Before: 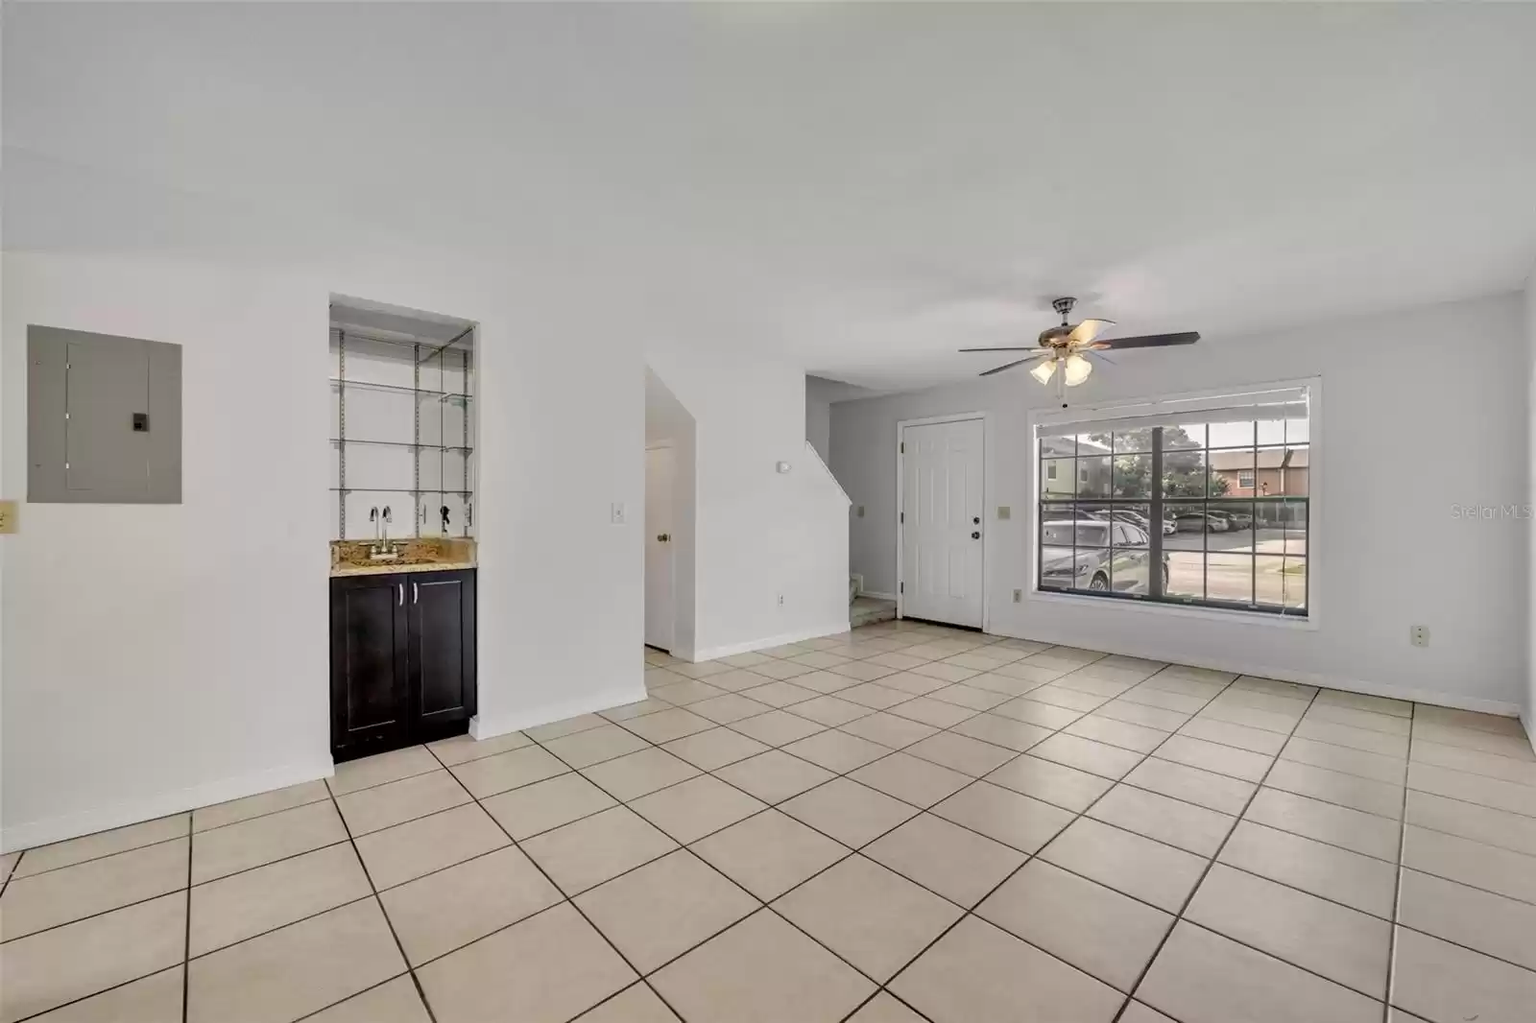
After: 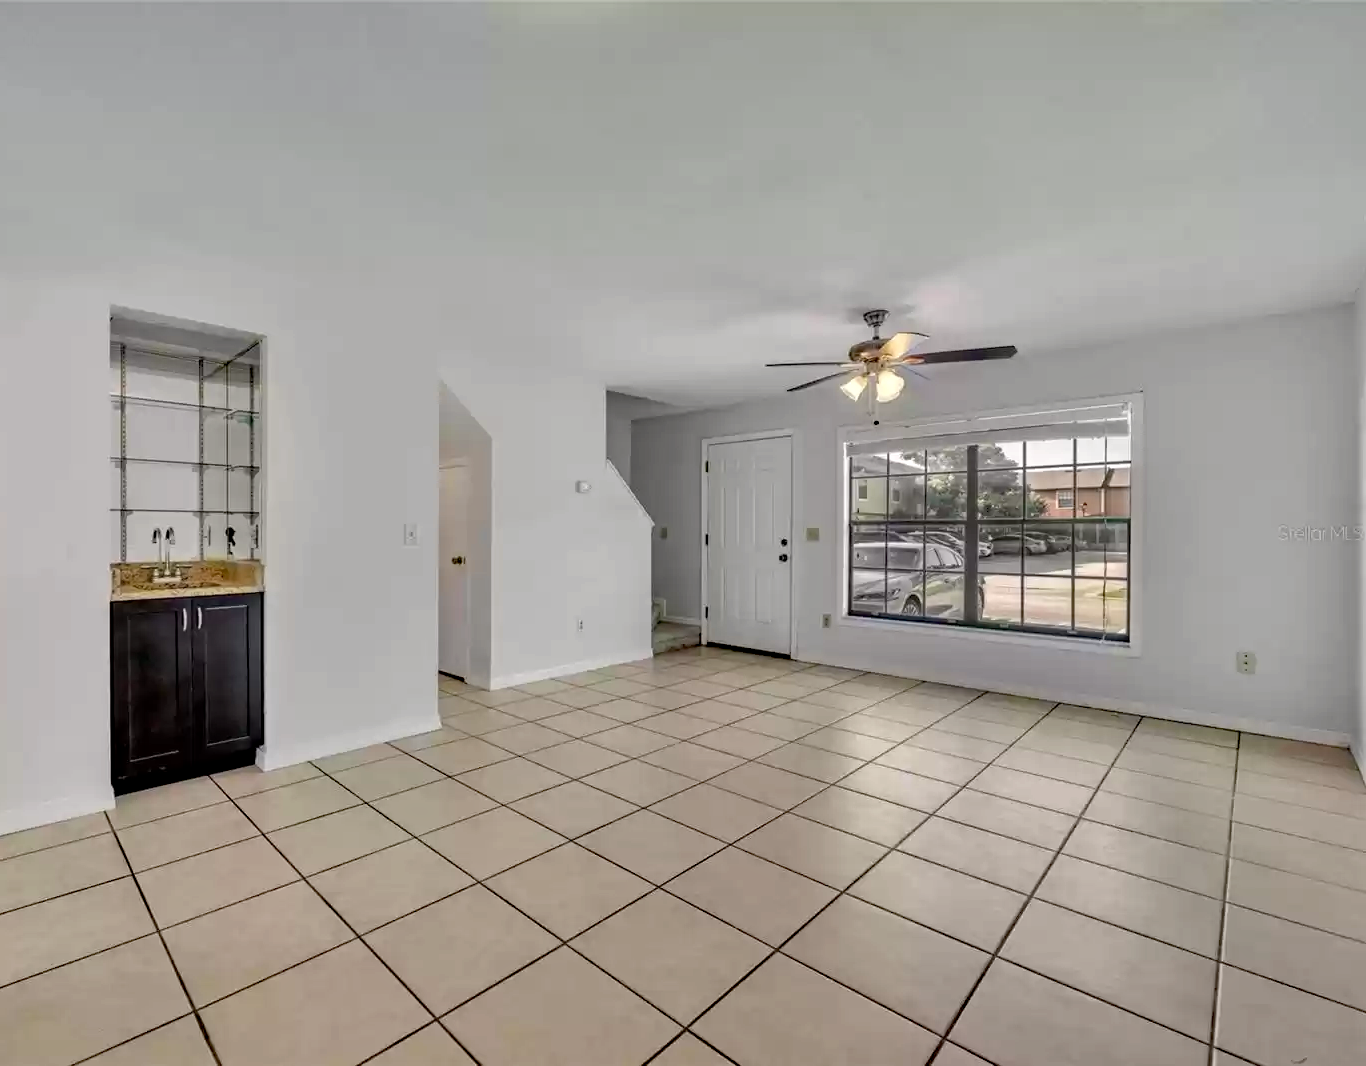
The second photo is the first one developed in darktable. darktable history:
haze removal: strength 0.29, distance 0.25, compatibility mode true, adaptive false
crop and rotate: left 14.584%
